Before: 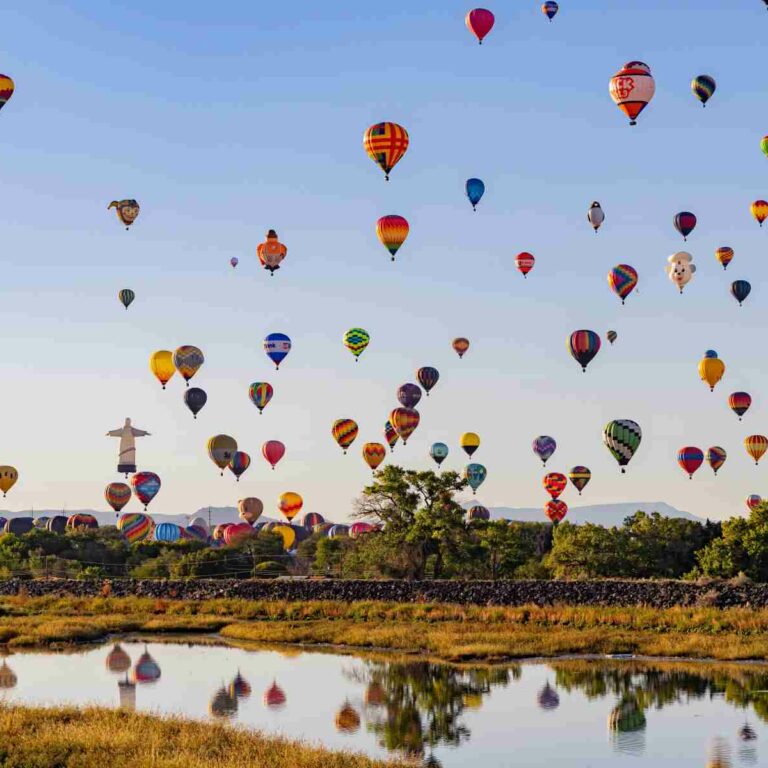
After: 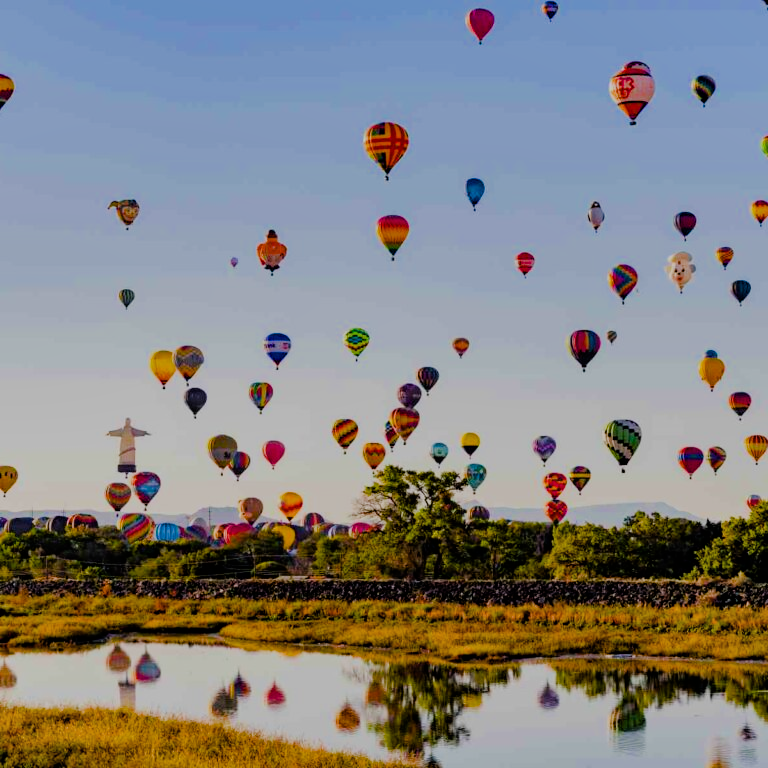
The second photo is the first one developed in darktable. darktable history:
color balance rgb: shadows lift › luminance -10.366%, shadows lift › chroma 0.752%, shadows lift › hue 114.18°, perceptual saturation grading › global saturation 27.756%, perceptual saturation grading › highlights -25.376%, perceptual saturation grading › mid-tones 24.88%, perceptual saturation grading › shadows 49.653%, global vibrance 20%
filmic rgb: black relative exposure -6.22 EV, white relative exposure 6.98 EV, threshold 2.94 EV, hardness 2.28, enable highlight reconstruction true
shadows and highlights: soften with gaussian
